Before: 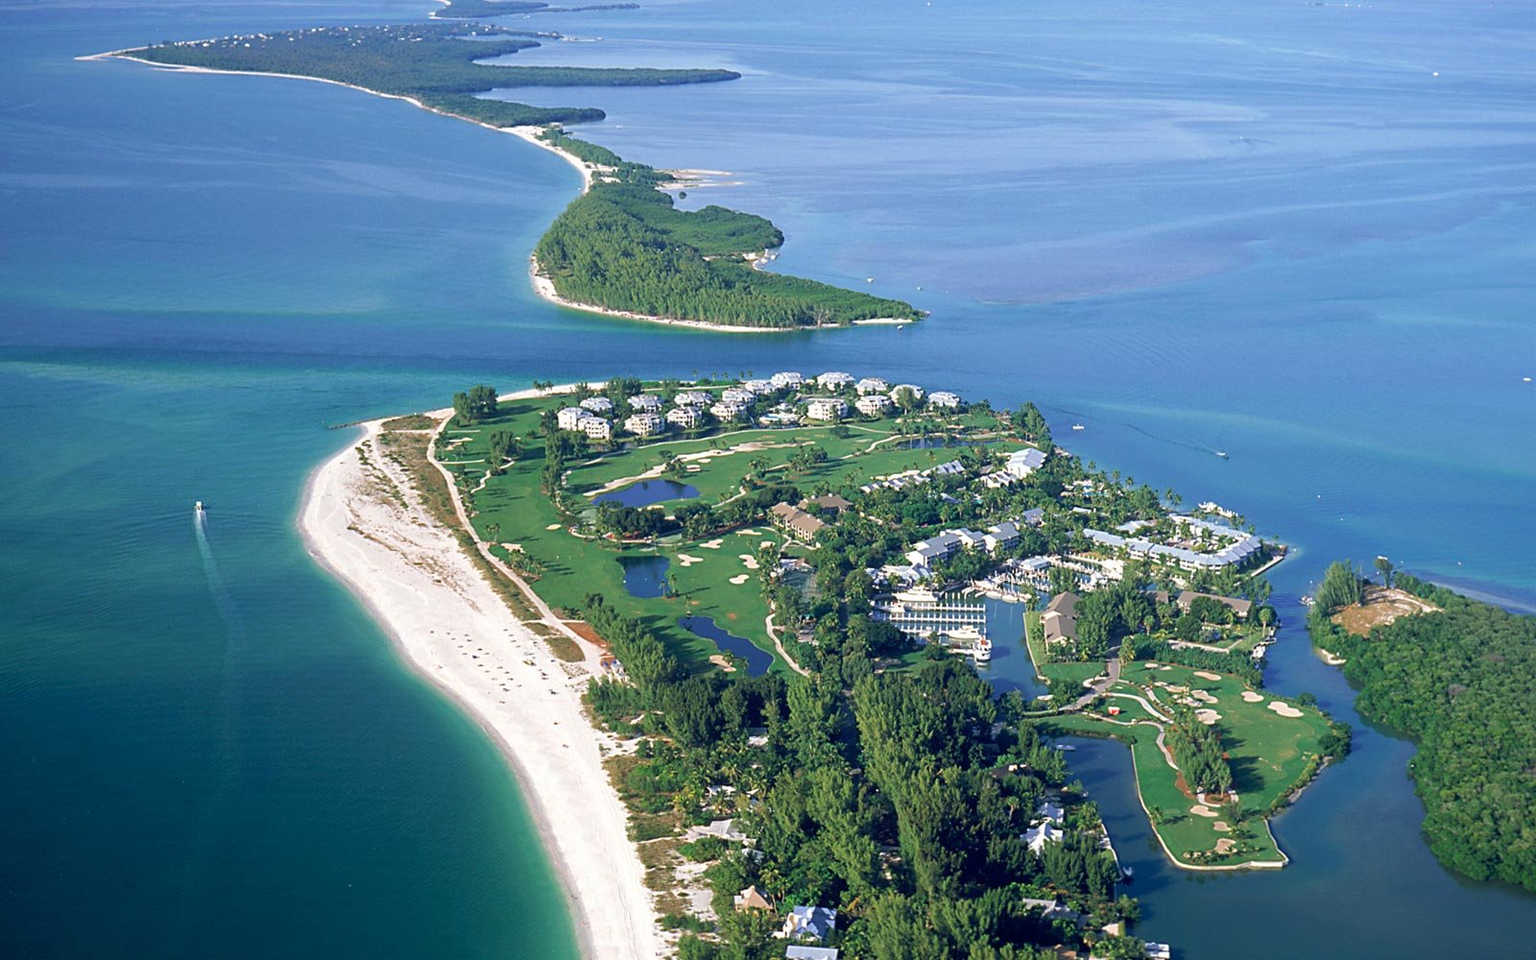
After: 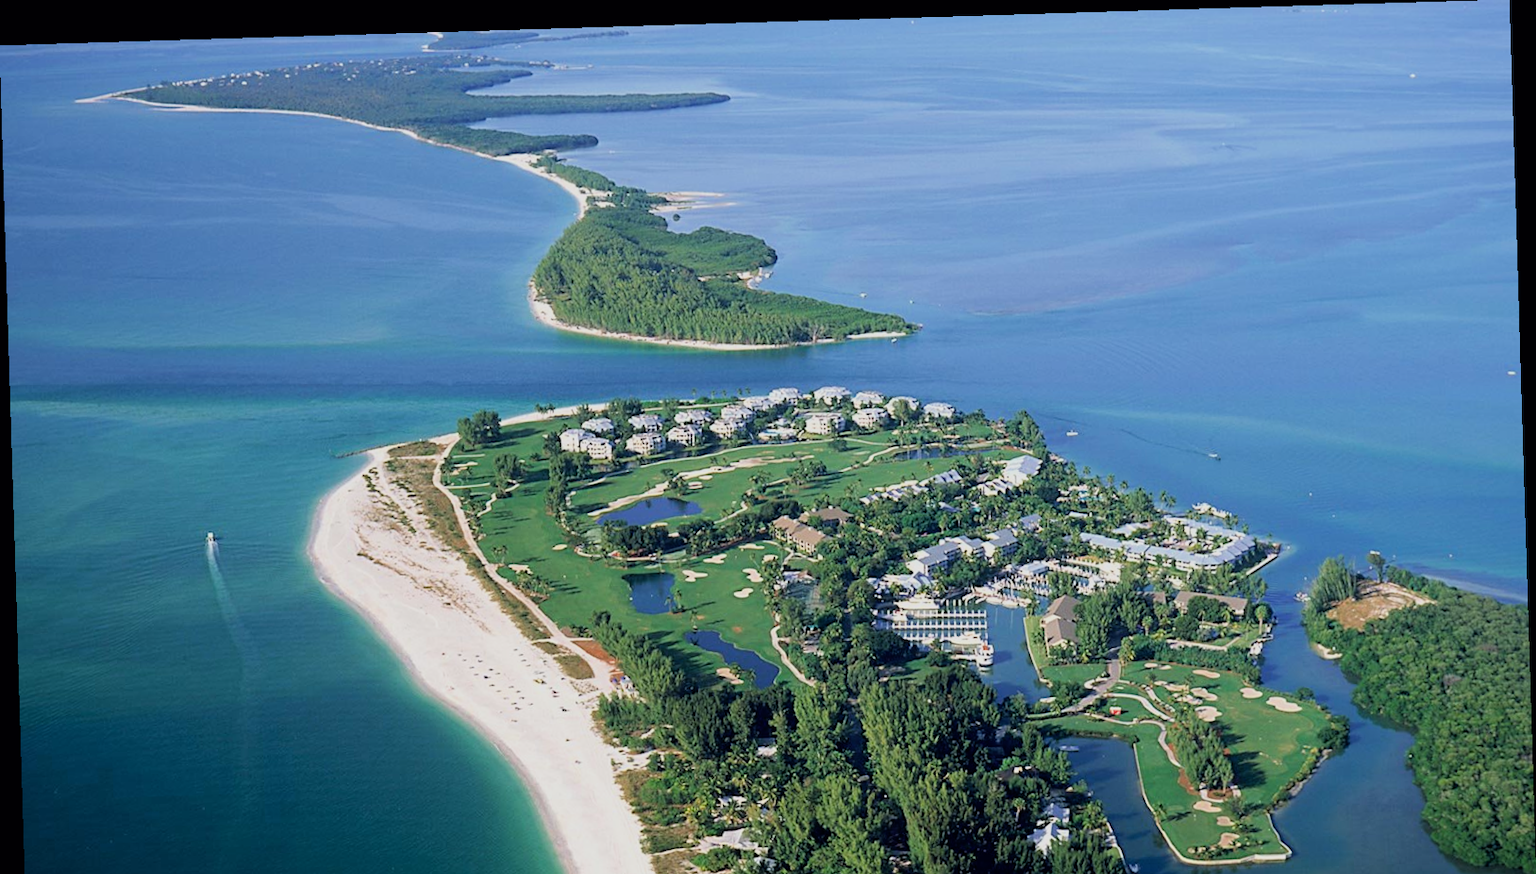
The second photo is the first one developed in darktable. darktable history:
rotate and perspective: rotation -1.75°, automatic cropping off
filmic rgb: threshold 3 EV, hardness 4.17, latitude 50%, contrast 1.1, preserve chrominance max RGB, color science v6 (2022), contrast in shadows safe, contrast in highlights safe, enable highlight reconstruction true
crop and rotate: top 0%, bottom 11.49%
